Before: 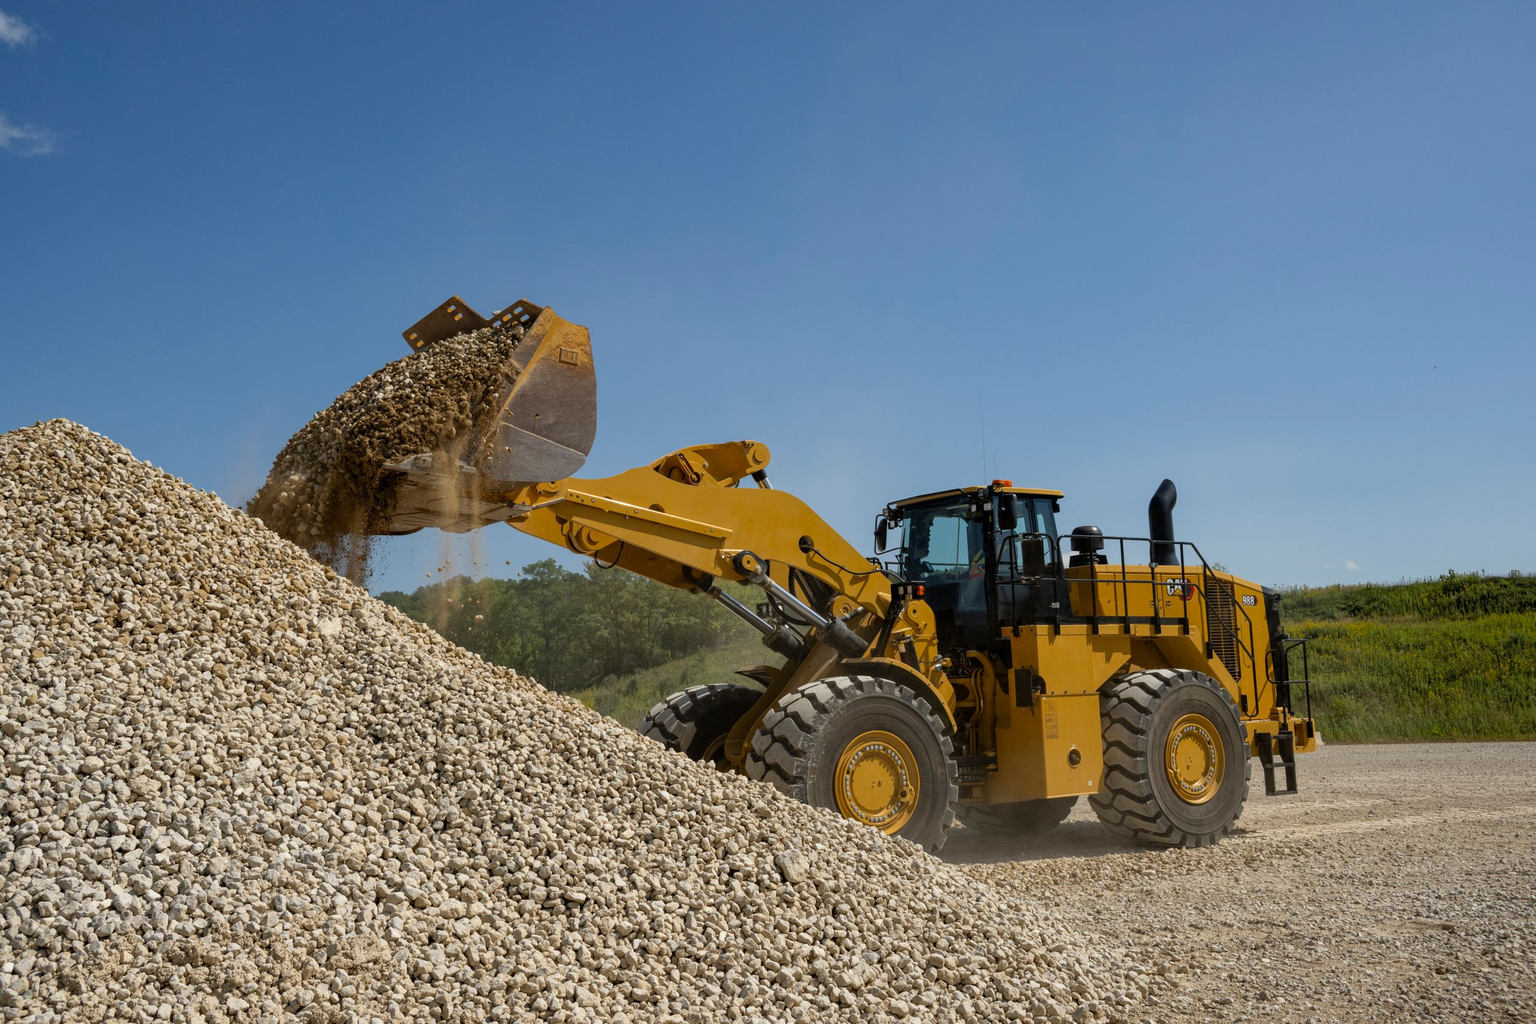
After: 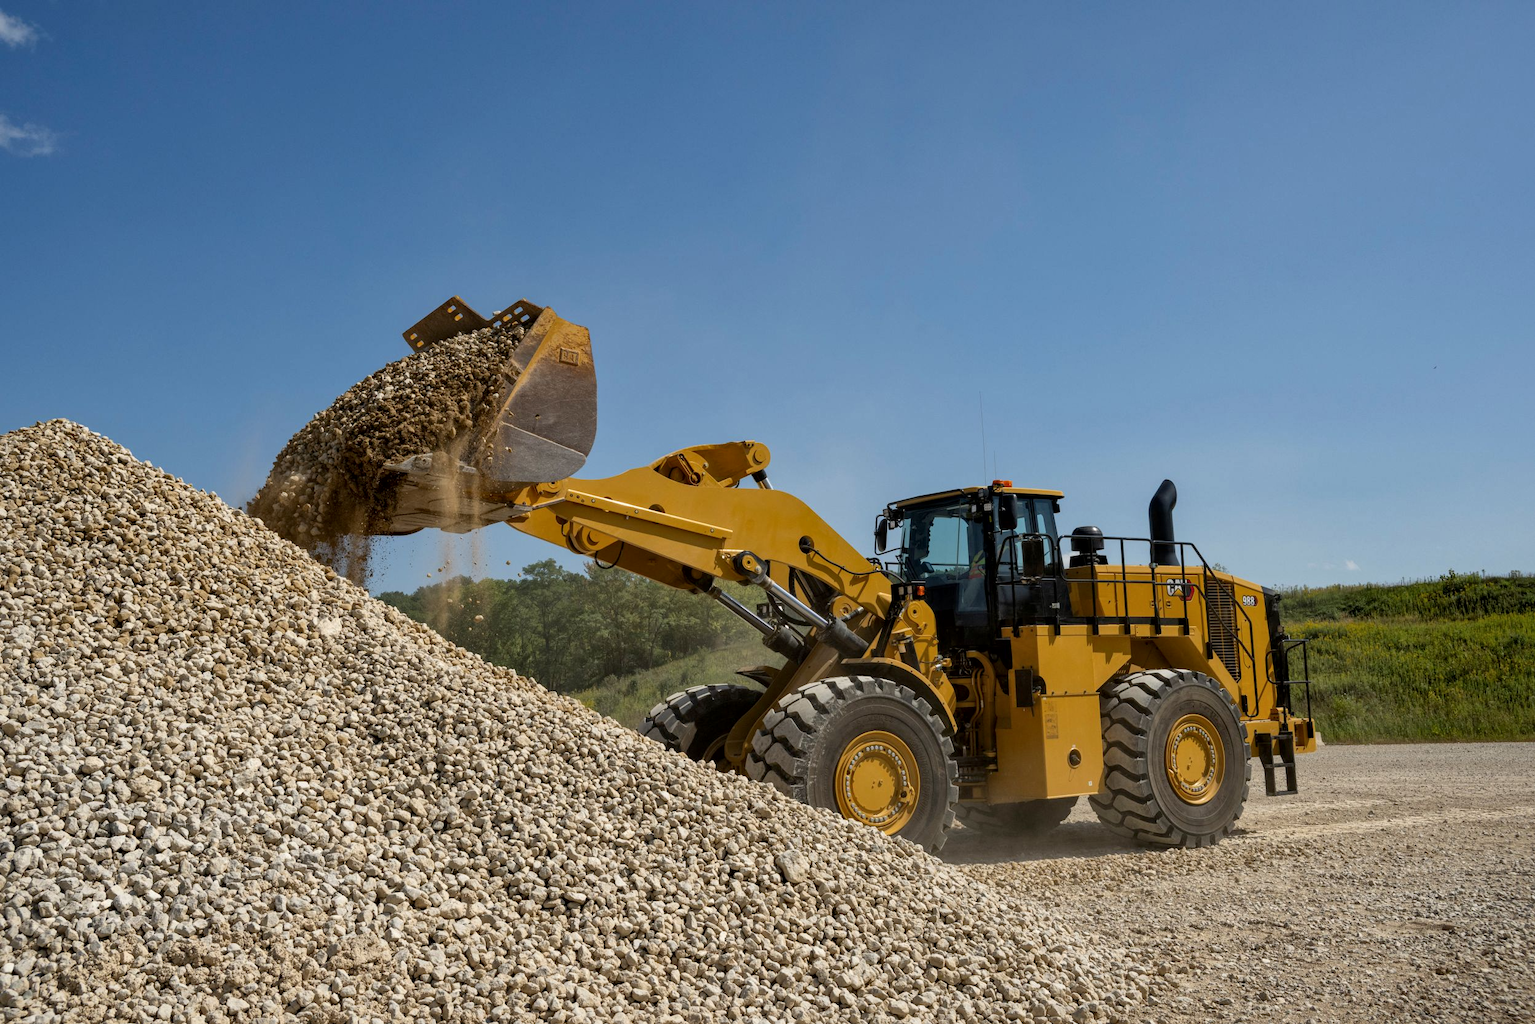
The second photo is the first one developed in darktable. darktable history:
local contrast: mode bilateral grid, contrast 20, coarseness 50, detail 128%, midtone range 0.2
